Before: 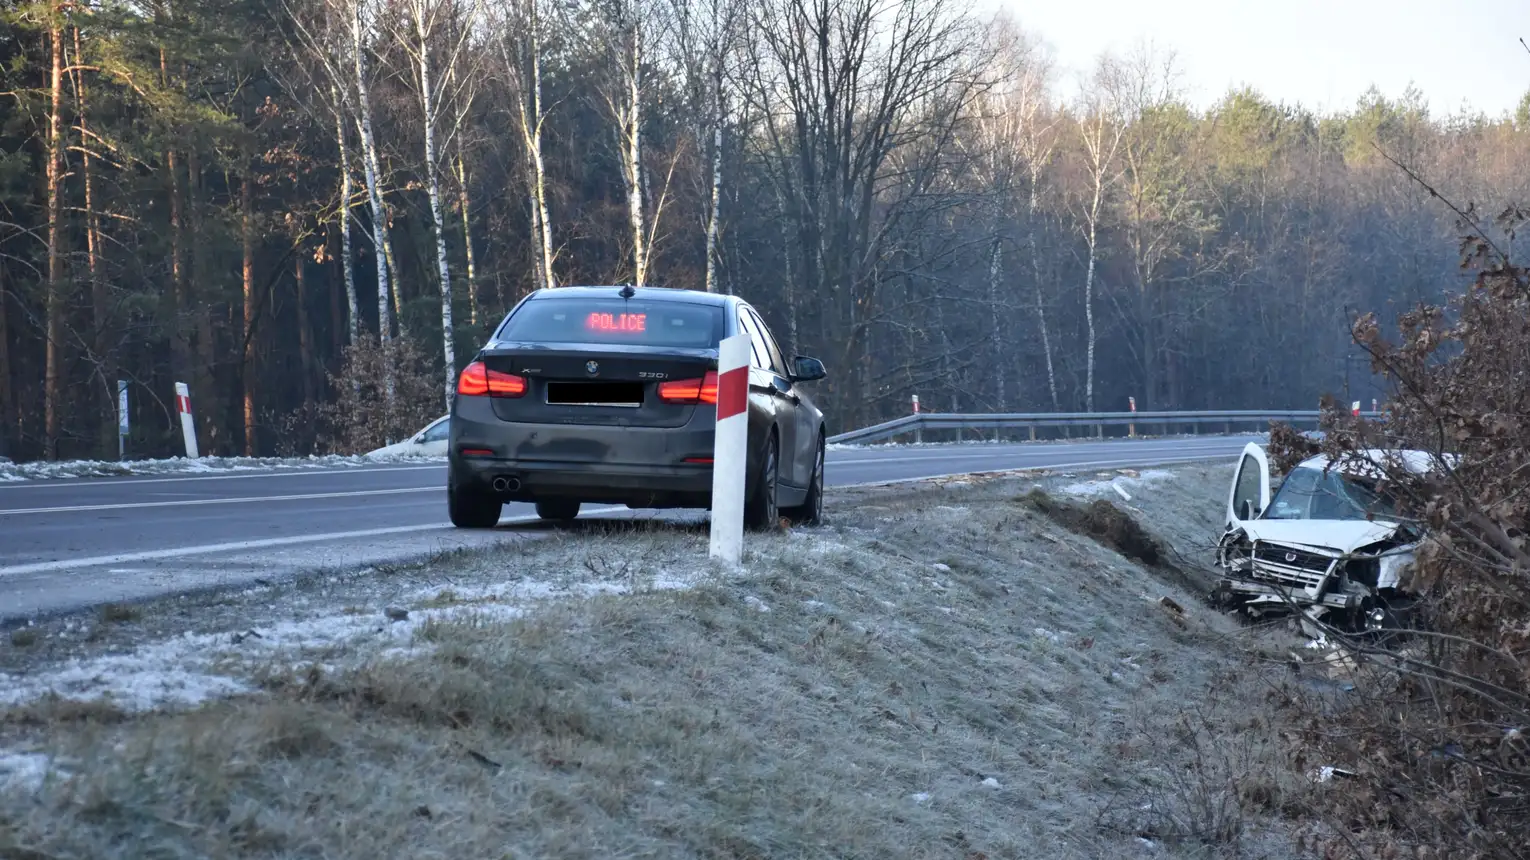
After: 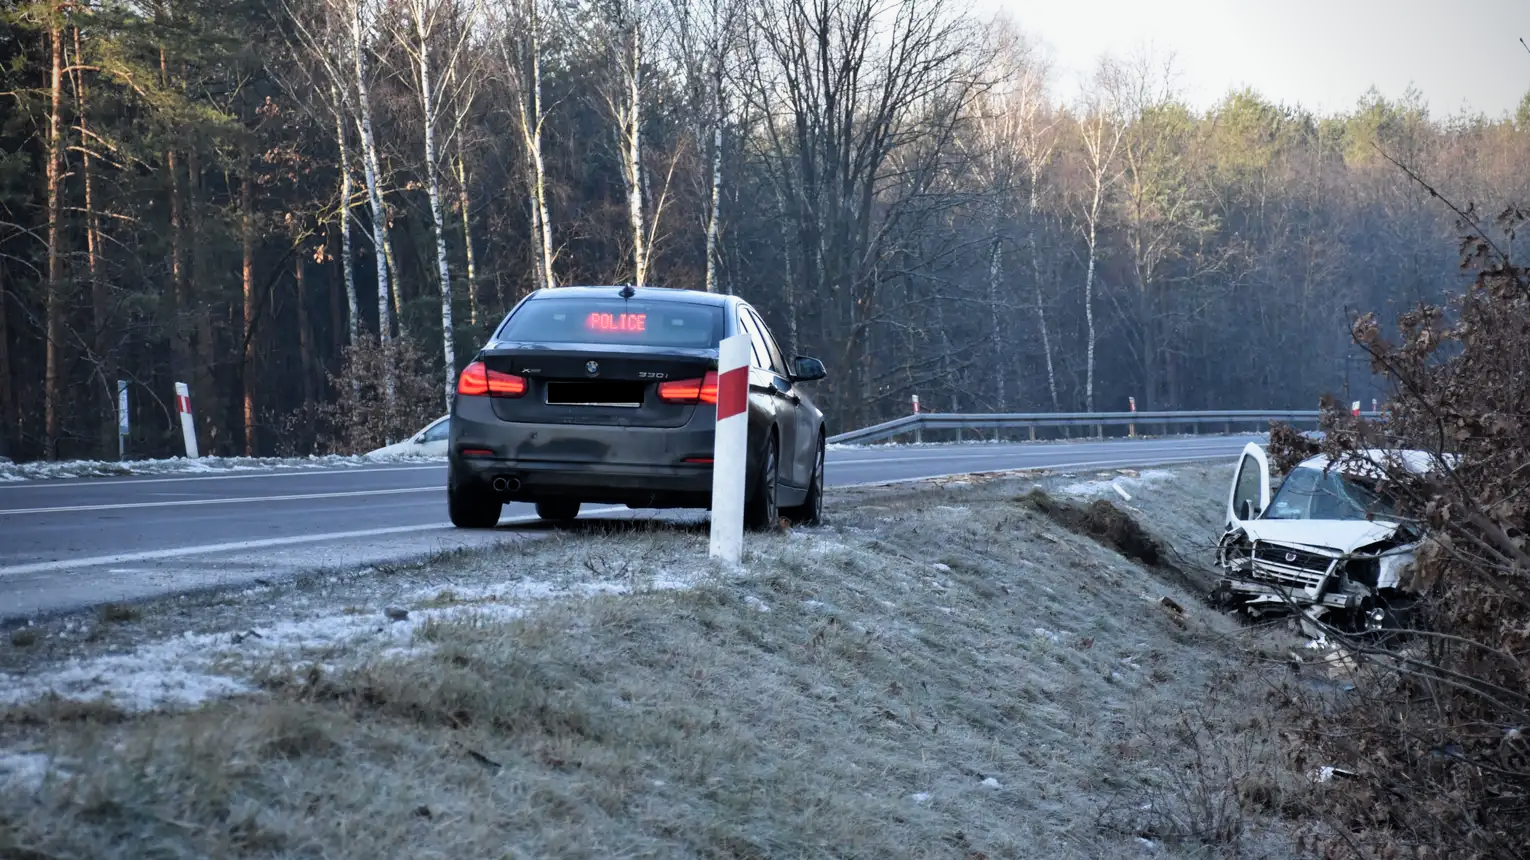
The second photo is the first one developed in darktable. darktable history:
filmic rgb: black relative exposure -12.8 EV, white relative exposure 2.8 EV, threshold 3 EV, target black luminance 0%, hardness 8.54, latitude 70.41%, contrast 1.133, shadows ↔ highlights balance -0.395%, color science v4 (2020), enable highlight reconstruction true
vignetting: saturation 0, unbound false
